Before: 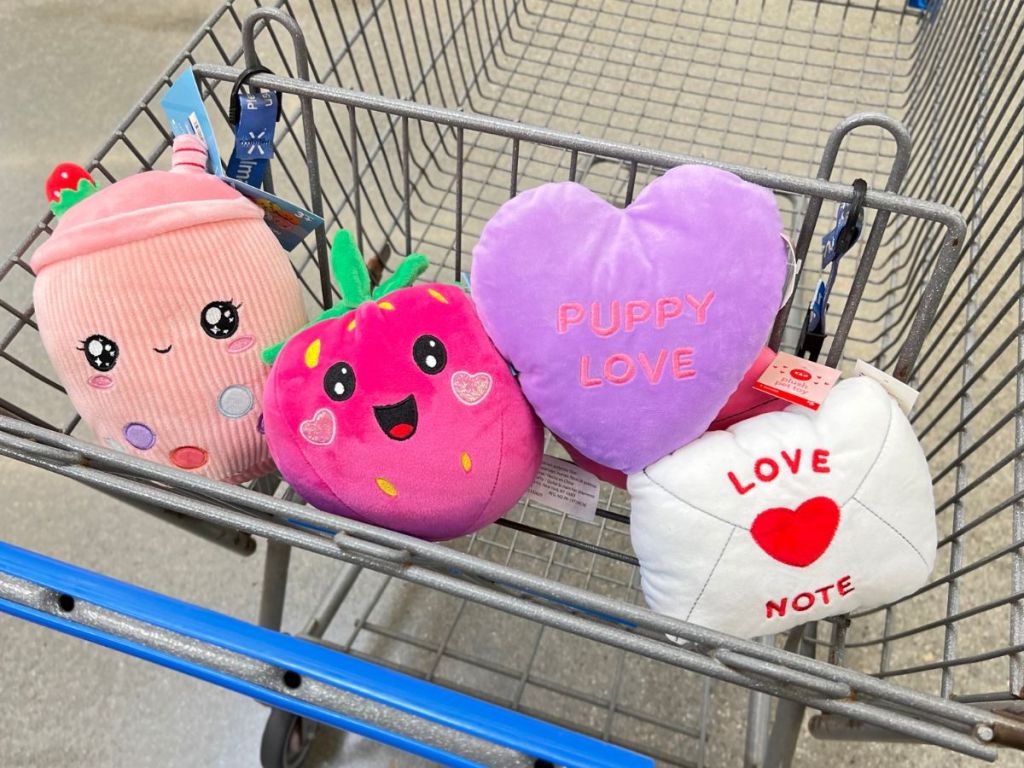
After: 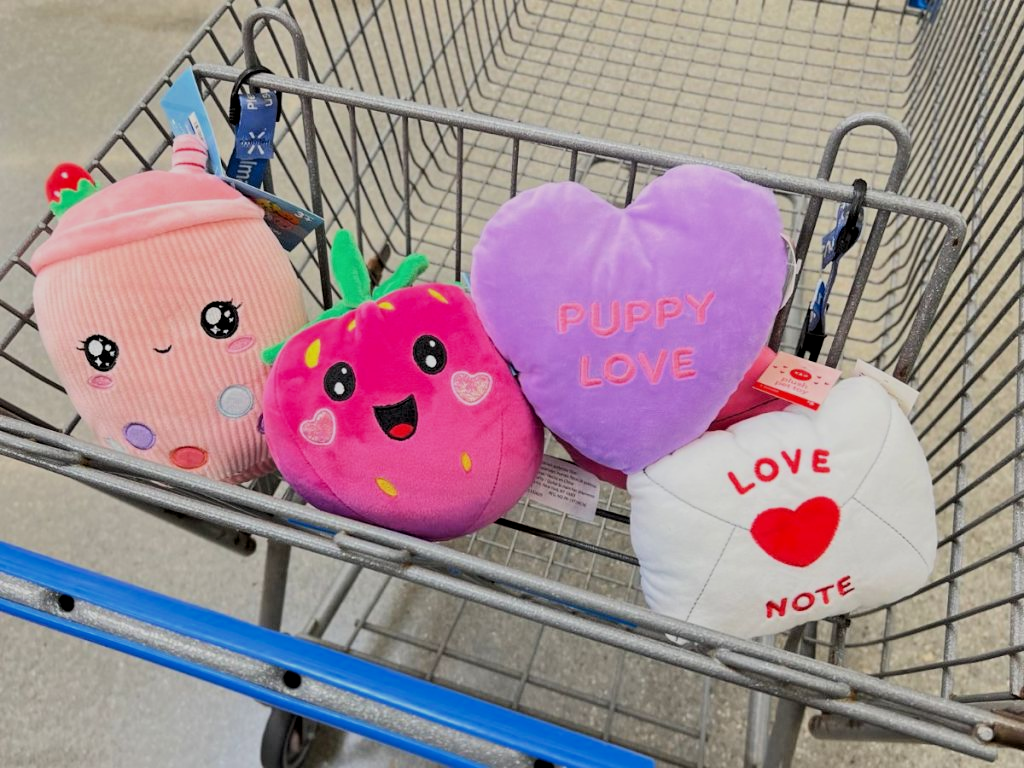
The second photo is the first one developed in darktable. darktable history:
filmic rgb: black relative exposure -8.48 EV, white relative exposure 5.56 EV, threshold 3.03 EV, hardness 3.37, contrast 1.015, color science v6 (2022), enable highlight reconstruction true
local contrast: highlights 106%, shadows 100%, detail 120%, midtone range 0.2
